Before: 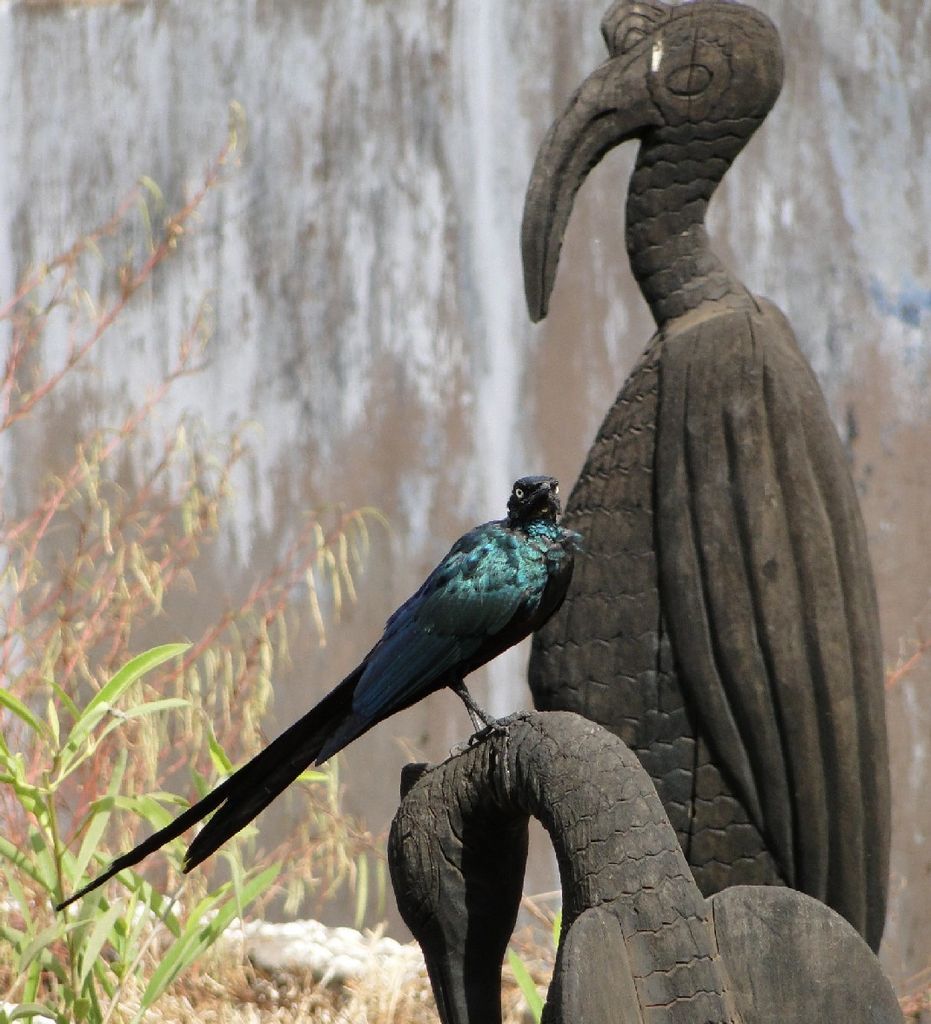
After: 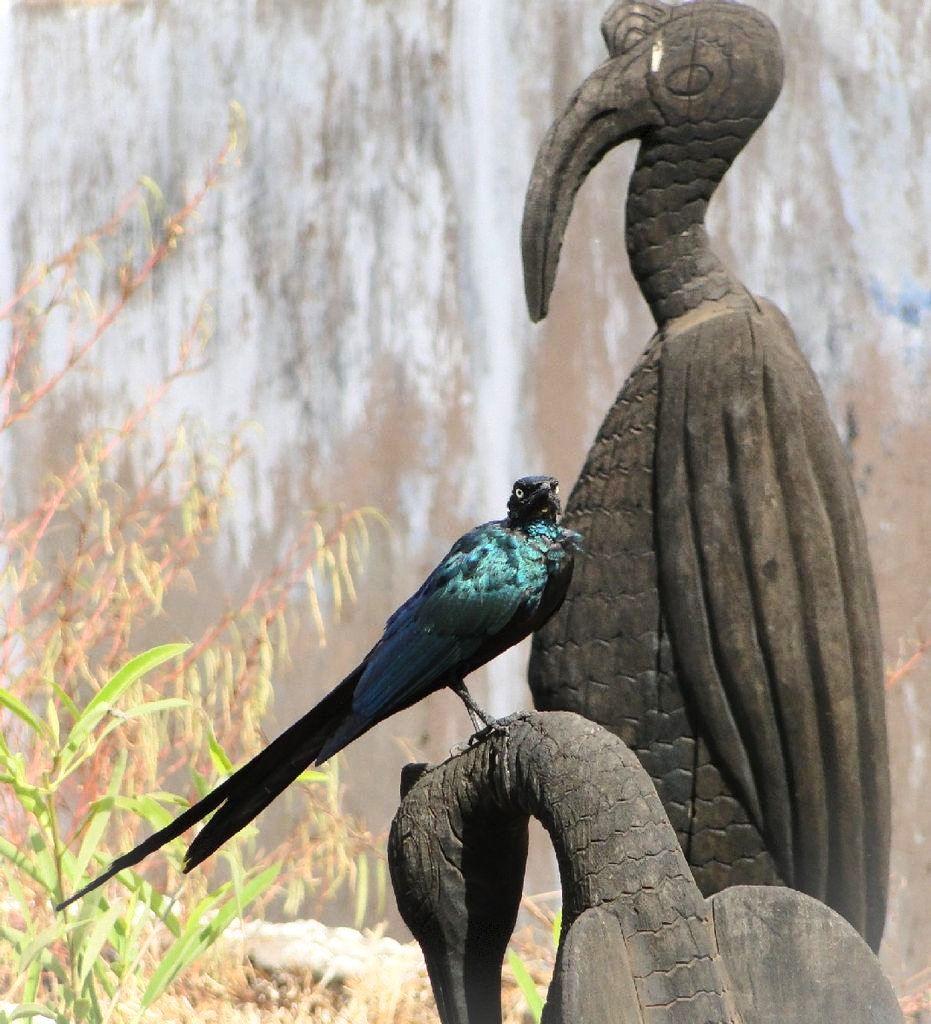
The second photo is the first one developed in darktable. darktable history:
vignetting: fall-off radius 95.11%, brightness 0.286, saturation 0, dithering 8-bit output
contrast brightness saturation: contrast 0.205, brightness 0.162, saturation 0.221
